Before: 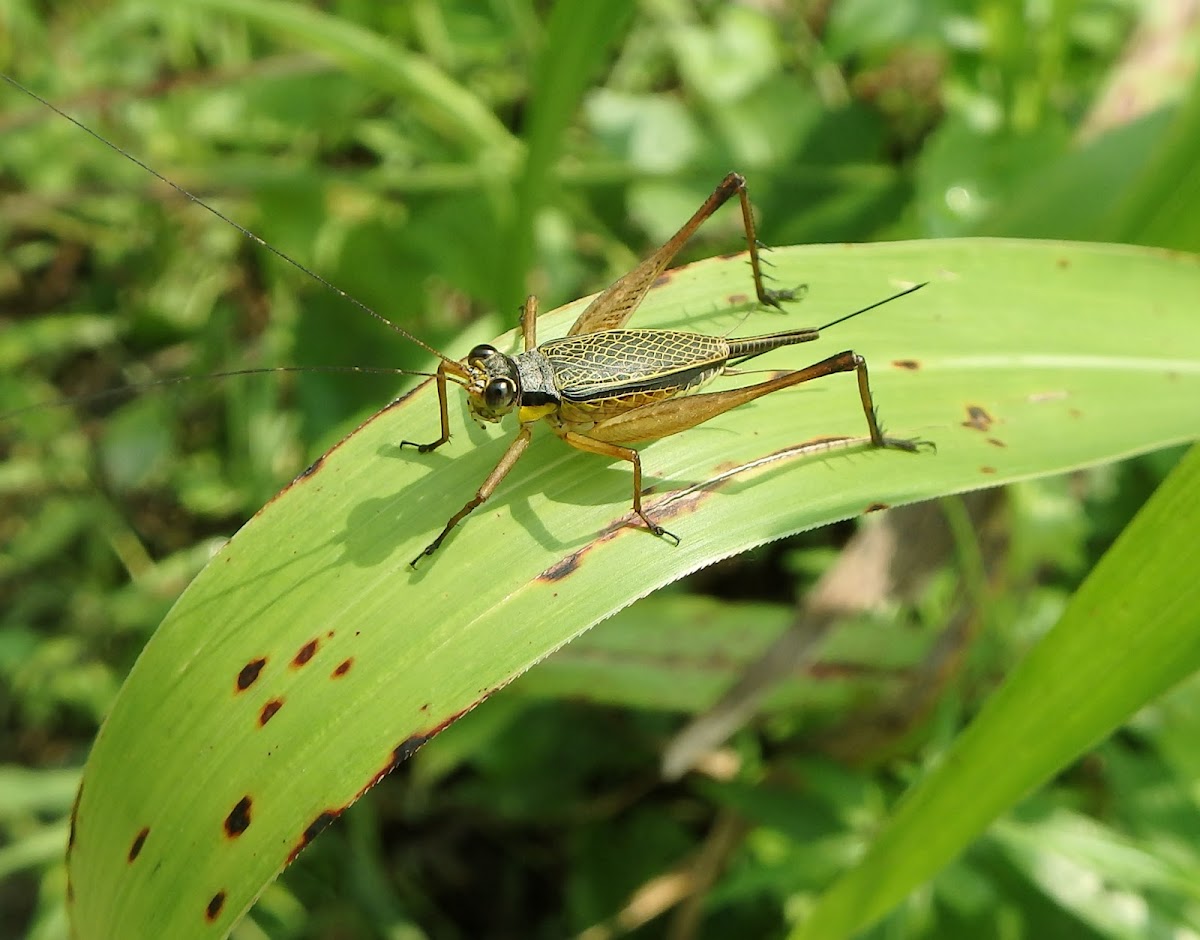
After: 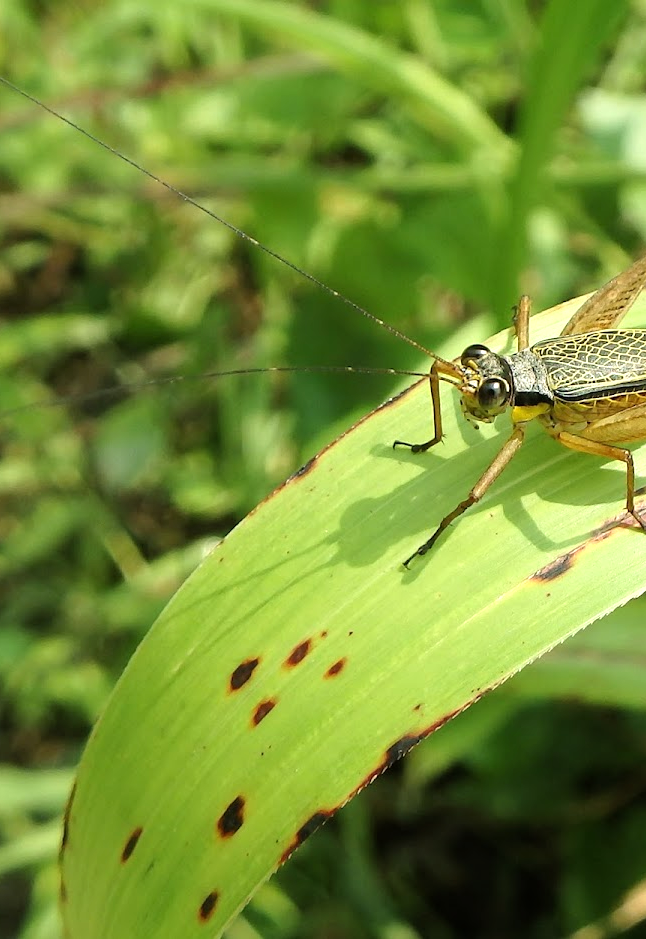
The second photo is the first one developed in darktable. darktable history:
tone equalizer: -8 EV -0.441 EV, -7 EV -0.37 EV, -6 EV -0.348 EV, -5 EV -0.222 EV, -3 EV 0.249 EV, -2 EV 0.314 EV, -1 EV 0.388 EV, +0 EV 0.439 EV
crop: left 0.641%, right 45.519%, bottom 0.09%
